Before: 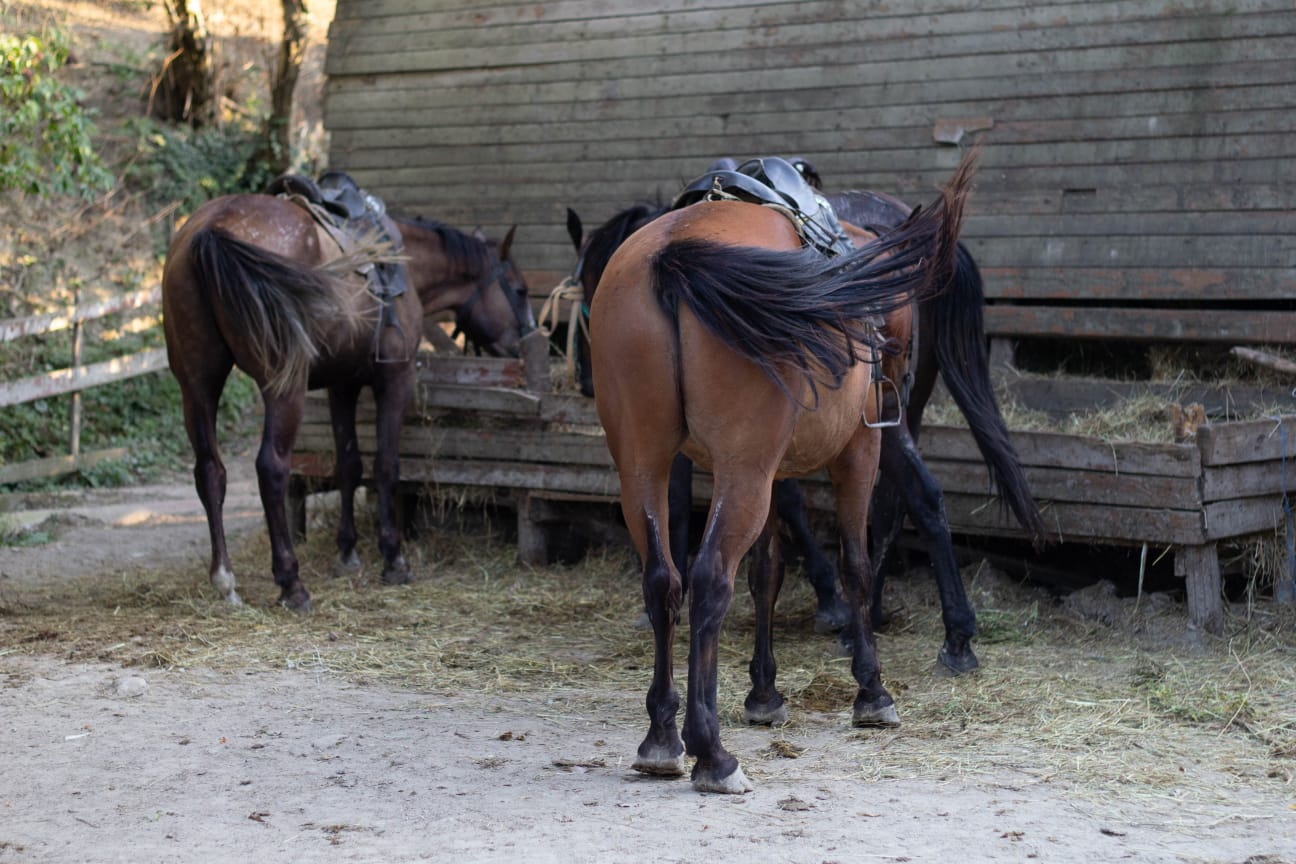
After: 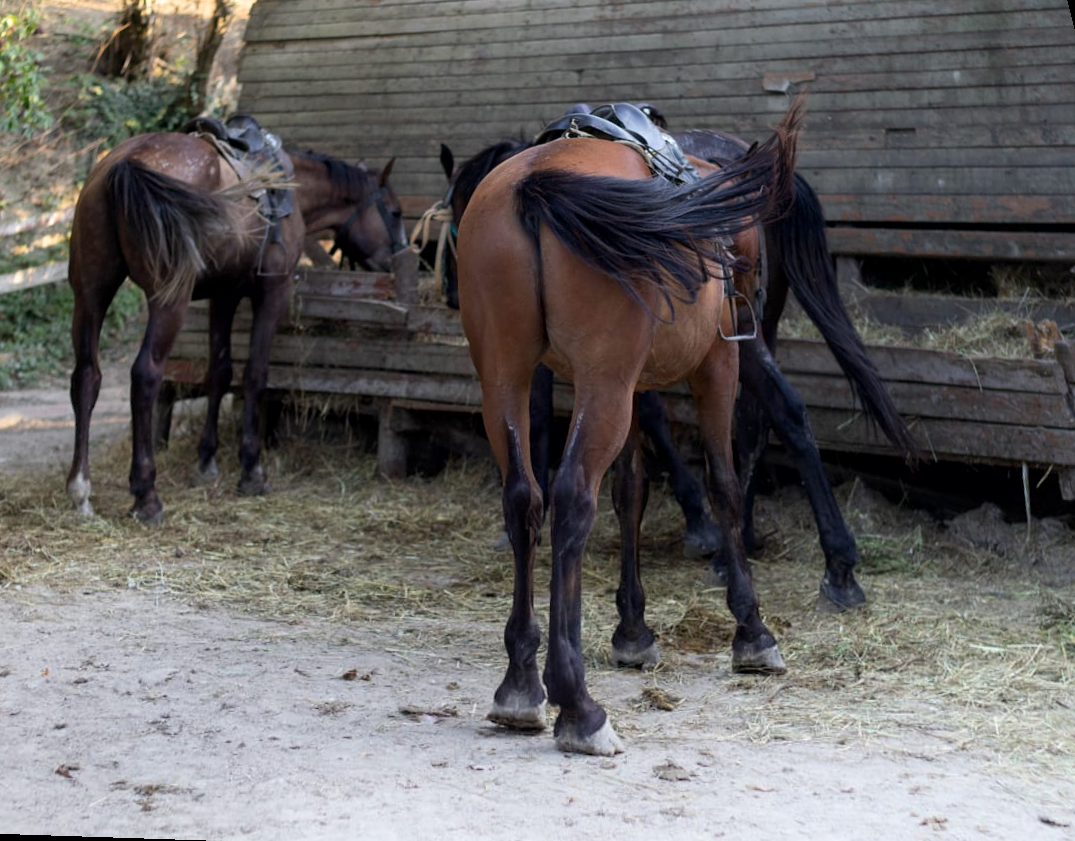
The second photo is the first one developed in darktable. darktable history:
shadows and highlights: shadows -40.15, highlights 62.88, soften with gaussian
rotate and perspective: rotation 0.72°, lens shift (vertical) -0.352, lens shift (horizontal) -0.051, crop left 0.152, crop right 0.859, crop top 0.019, crop bottom 0.964
local contrast: mode bilateral grid, contrast 20, coarseness 50, detail 120%, midtone range 0.2
